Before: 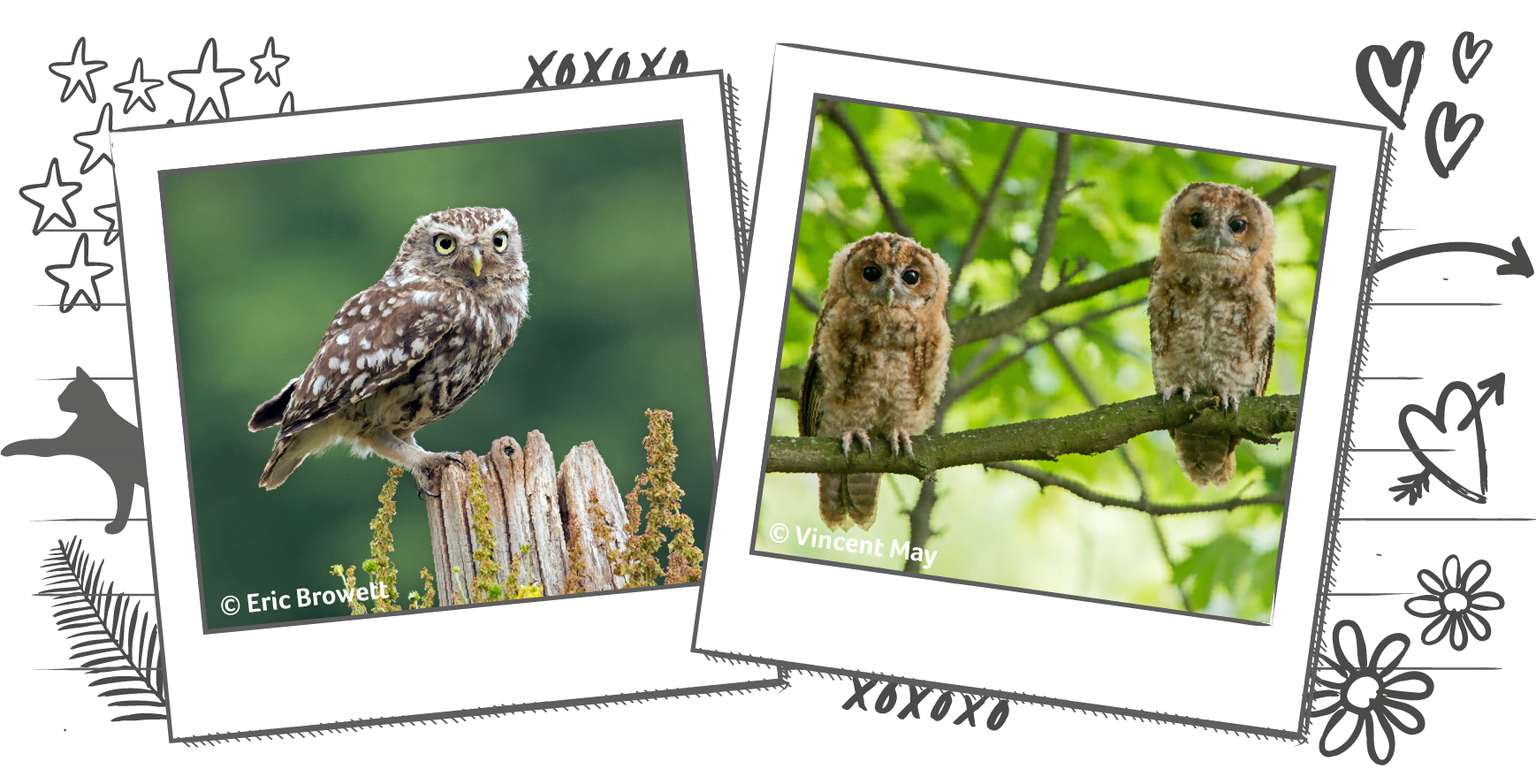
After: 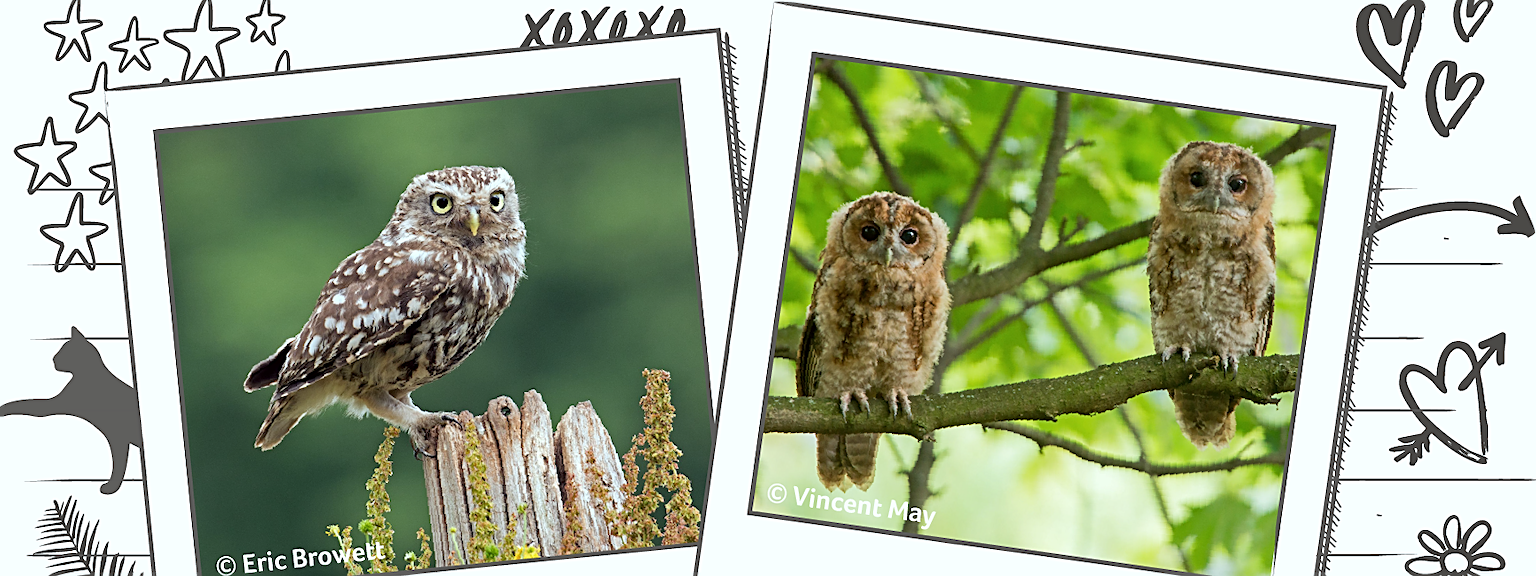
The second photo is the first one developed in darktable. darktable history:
color correction: highlights a* -2.97, highlights b* -2.76, shadows a* 2.12, shadows b* 2.71
crop: left 0.349%, top 5.508%, bottom 19.767%
sharpen: on, module defaults
